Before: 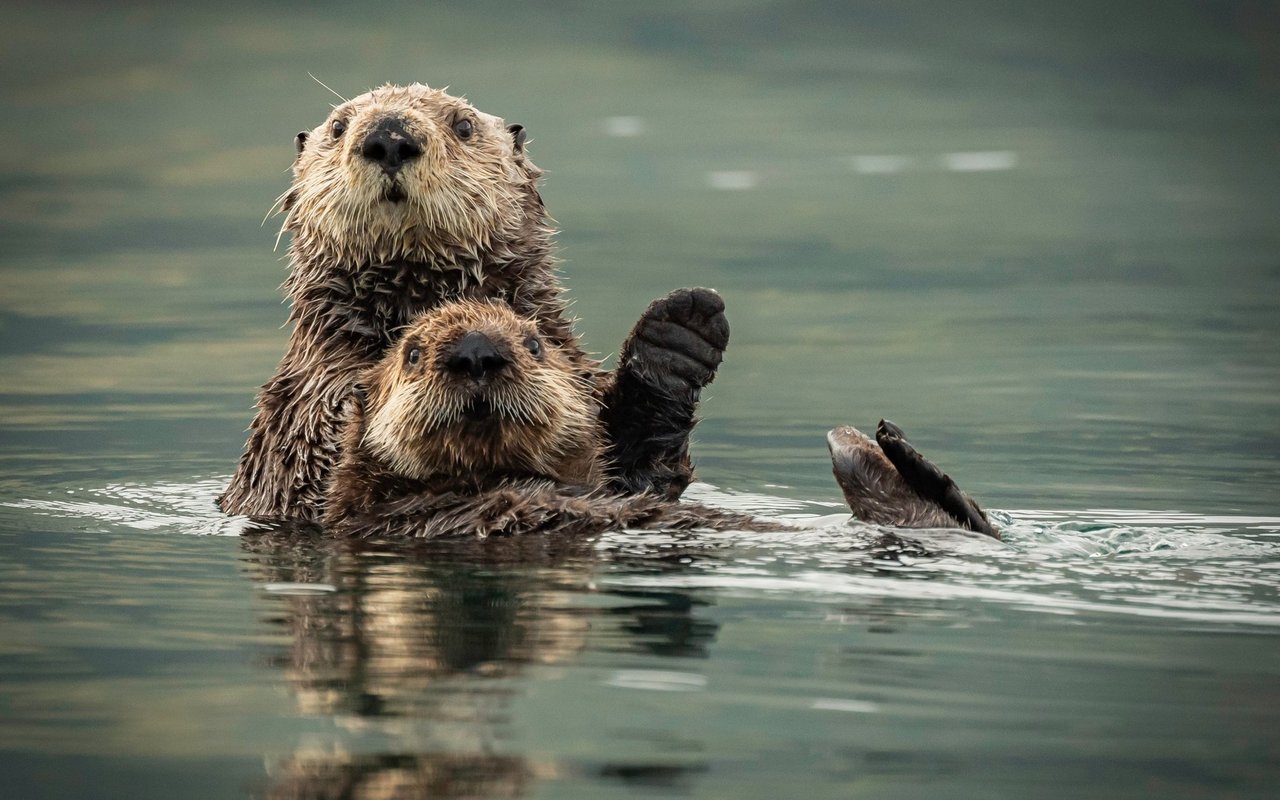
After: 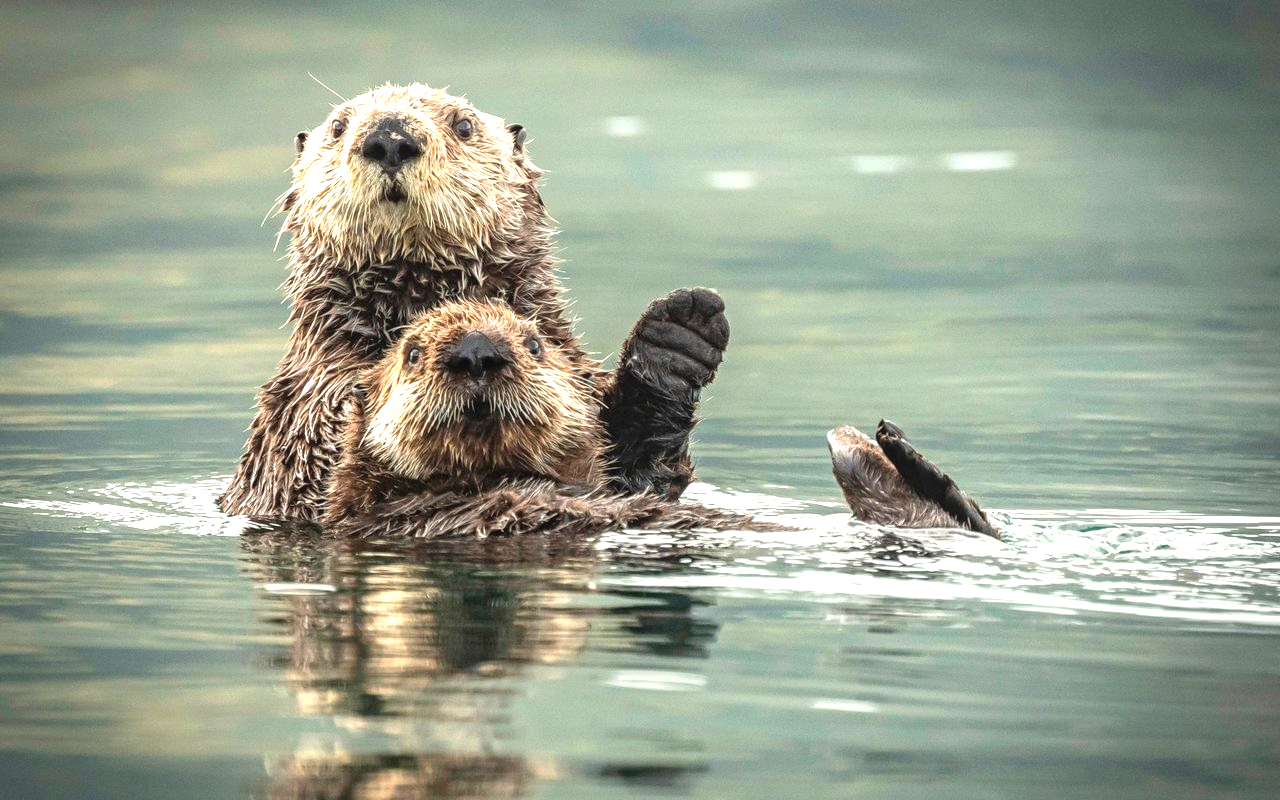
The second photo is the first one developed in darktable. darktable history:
local contrast: detail 109%
exposure: exposure 1.234 EV, compensate highlight preservation false
